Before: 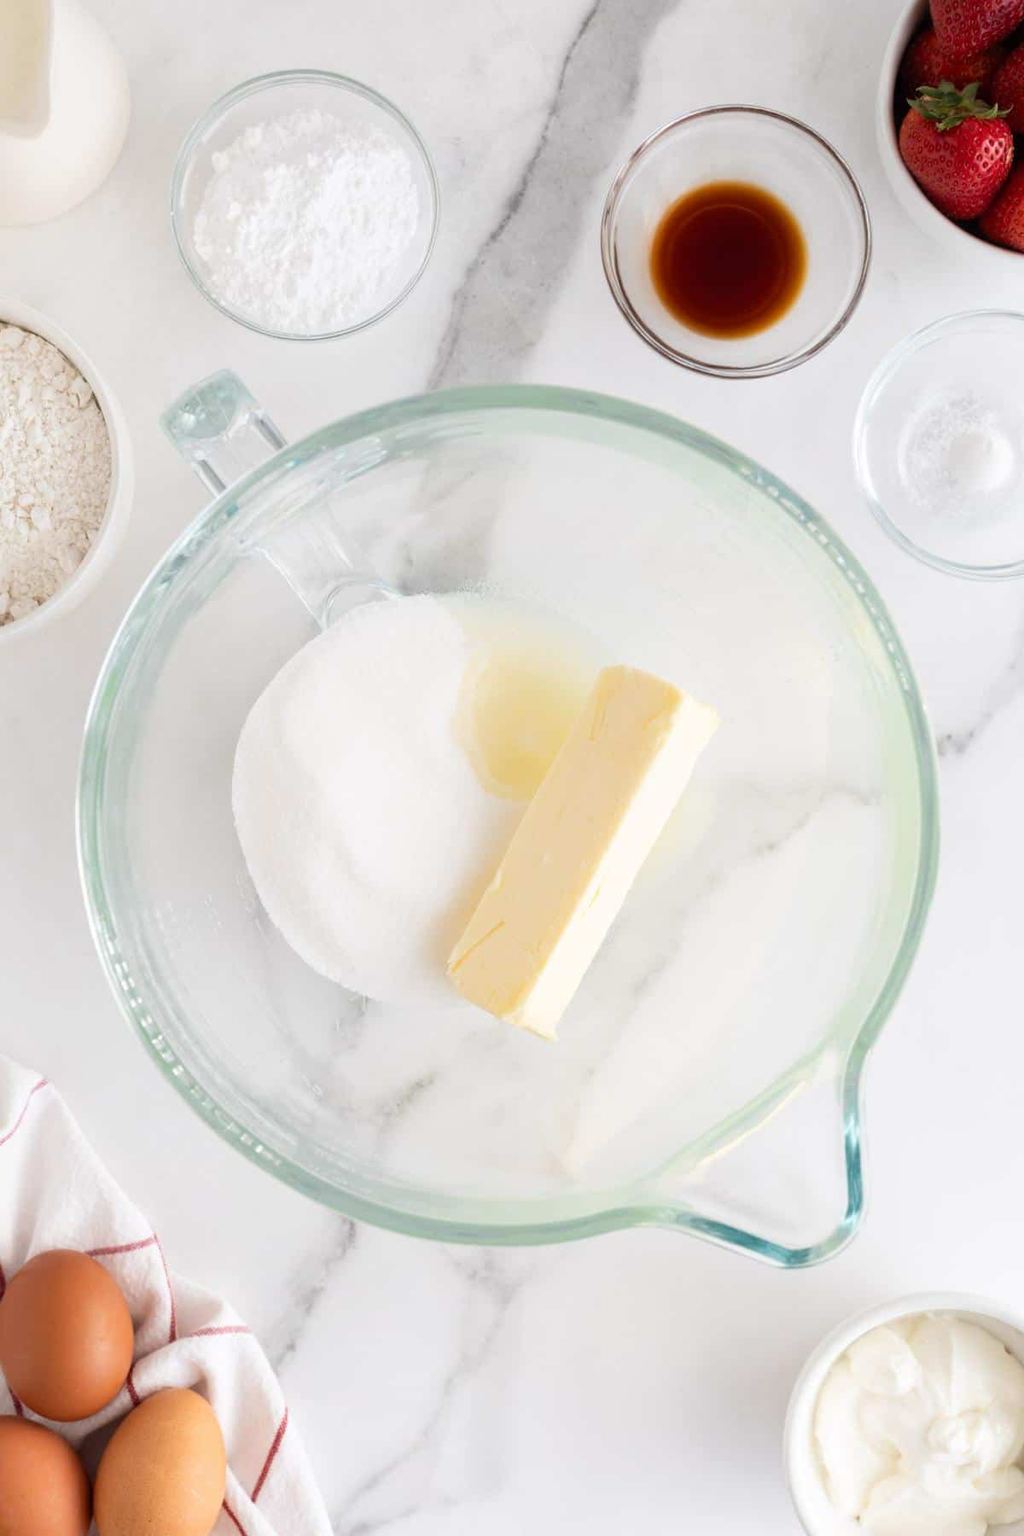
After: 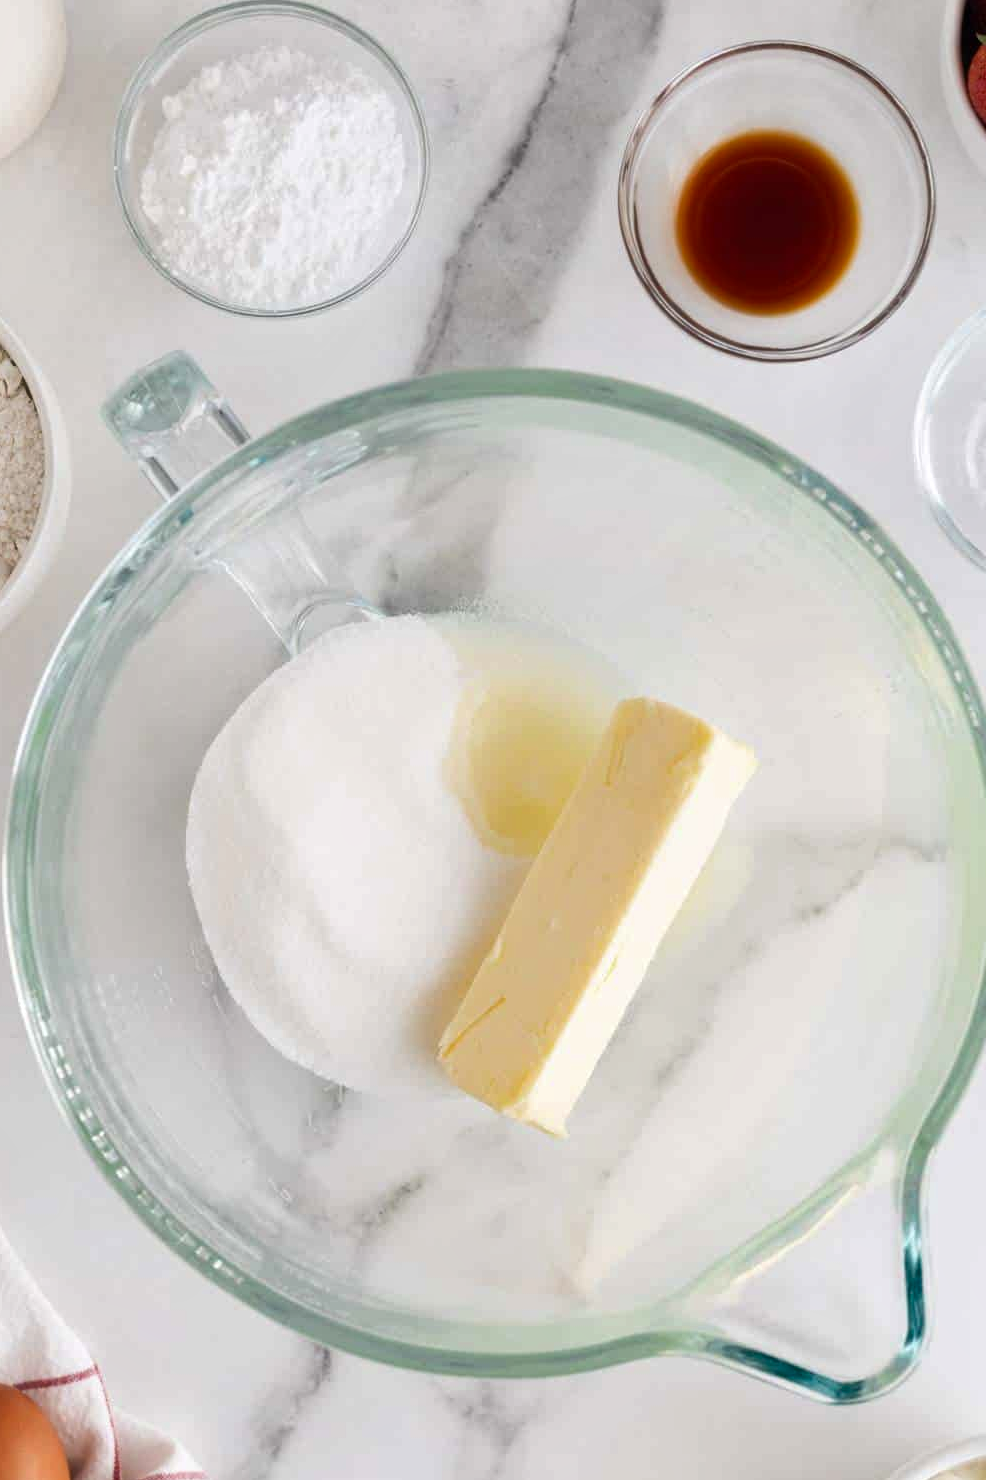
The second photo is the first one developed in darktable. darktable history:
shadows and highlights: white point adjustment 0.05, highlights color adjustment 55.9%, soften with gaussian
crop and rotate: left 7.196%, top 4.574%, right 10.605%, bottom 13.178%
